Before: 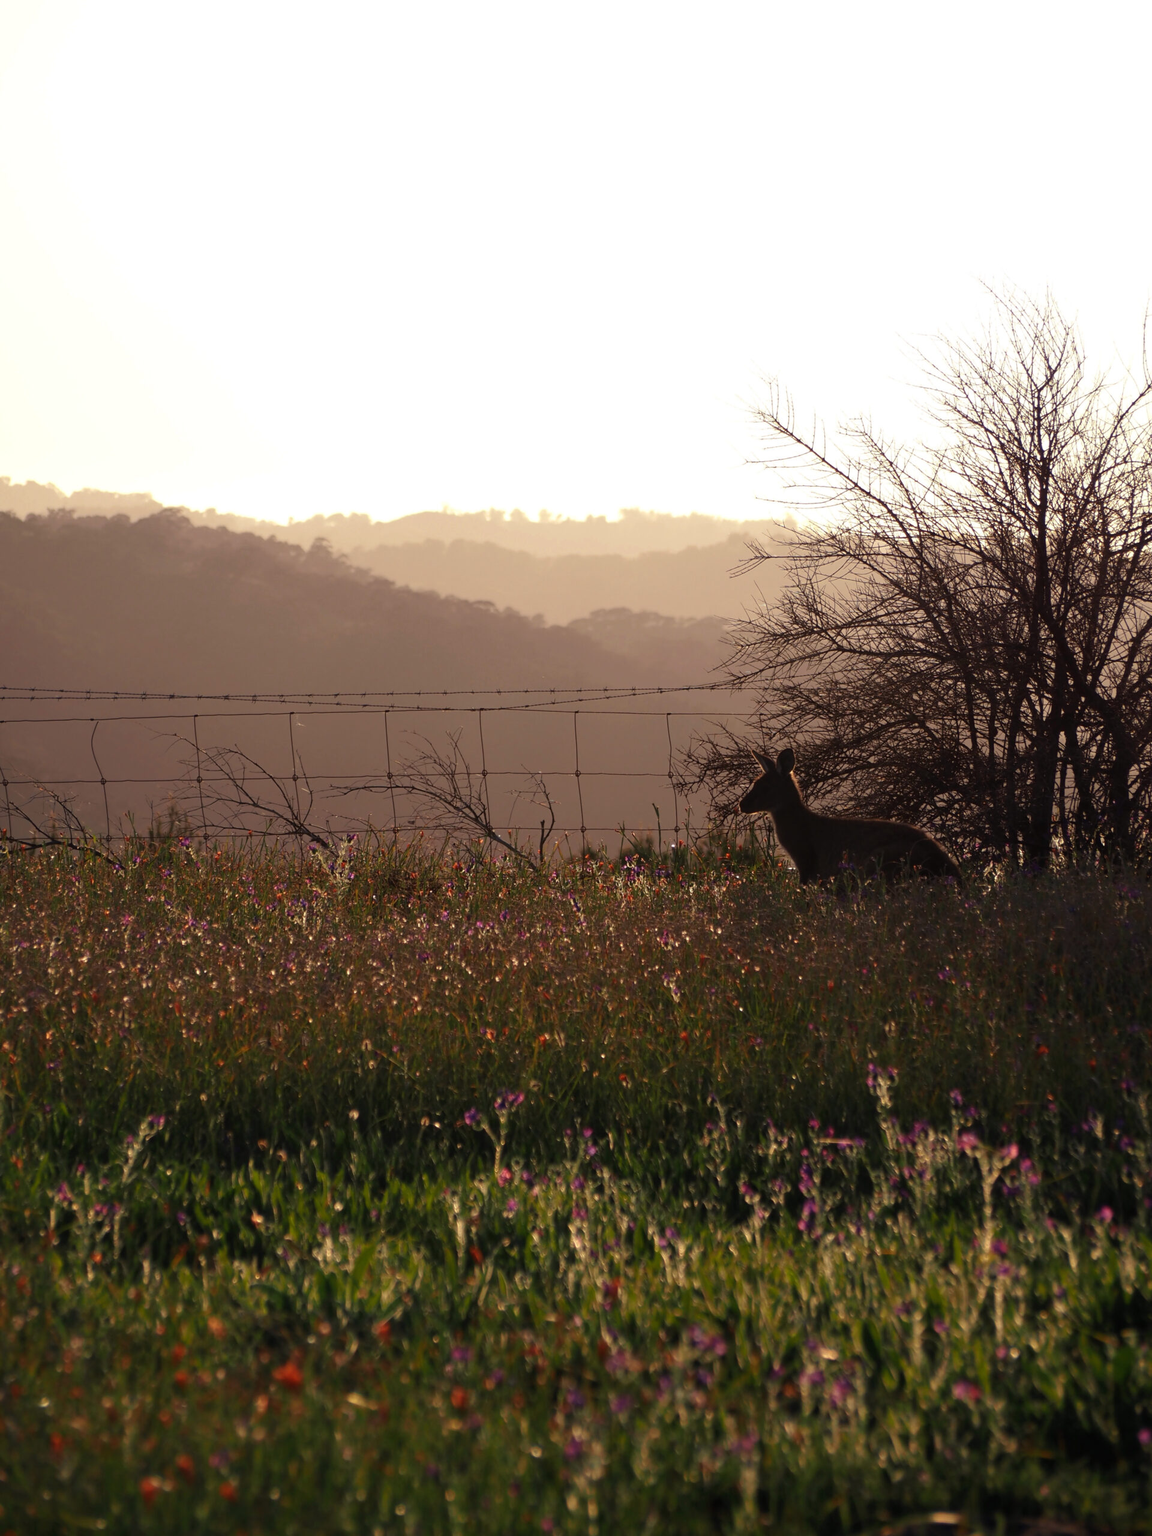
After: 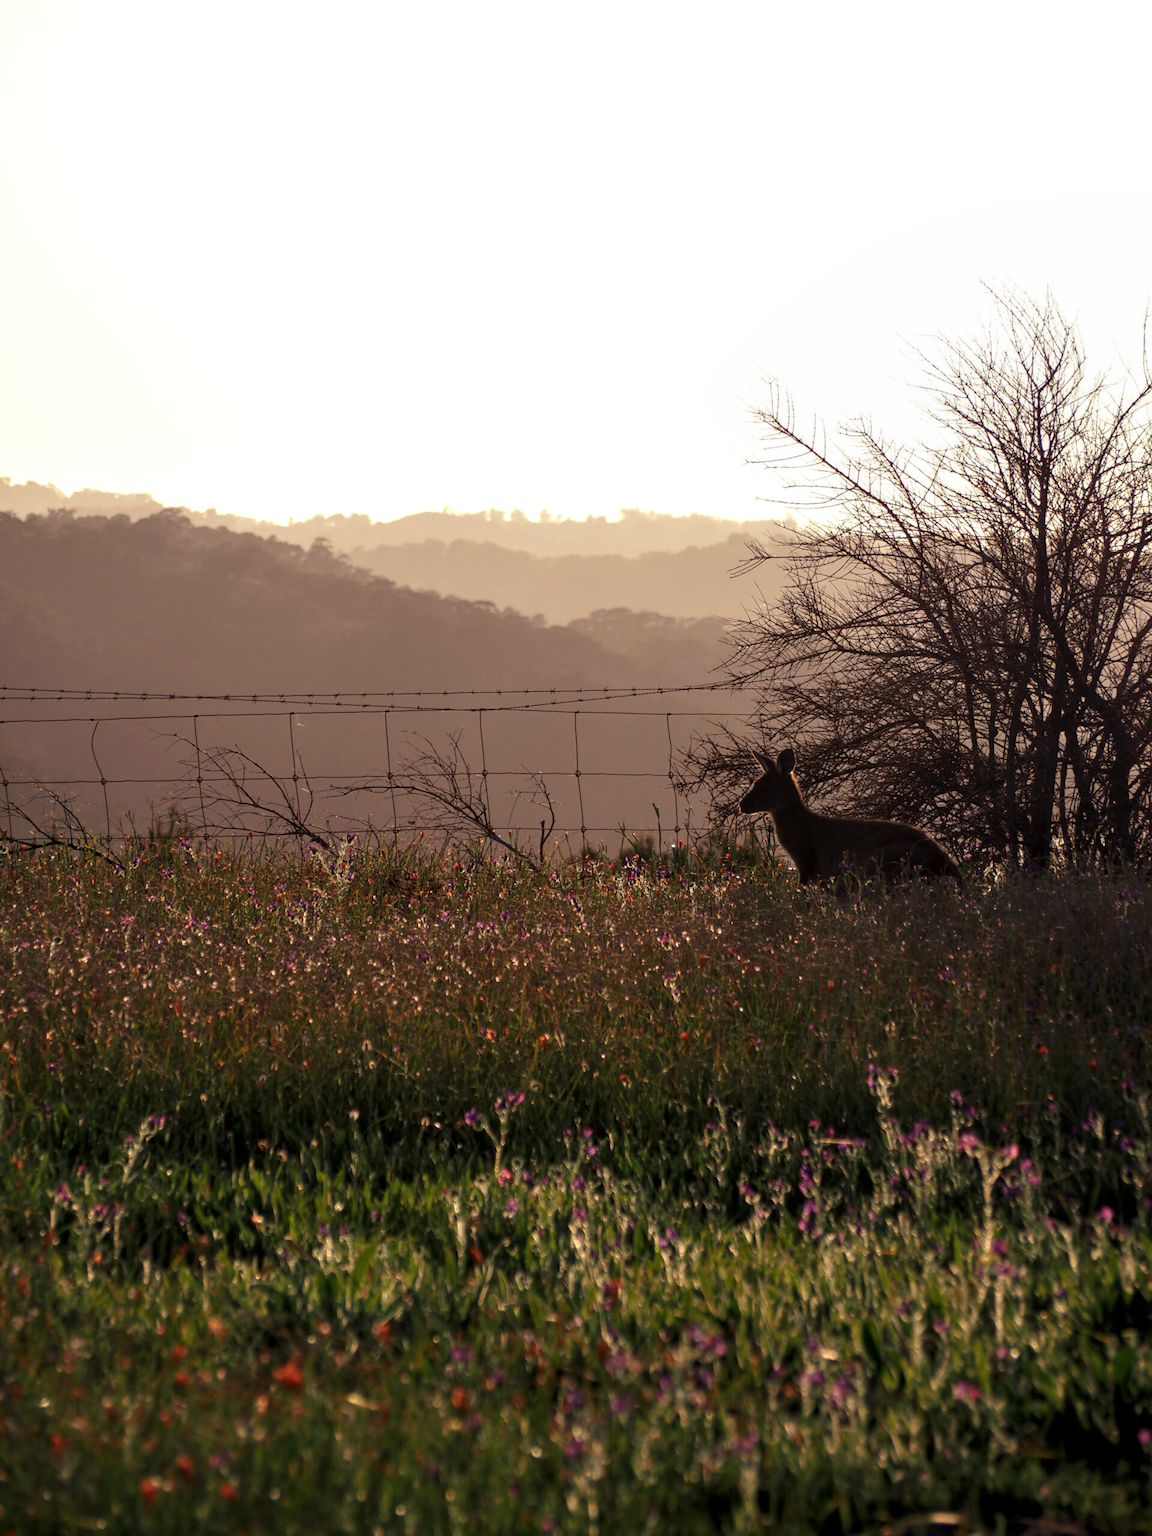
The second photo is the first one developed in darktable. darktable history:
local contrast: detail 130%
exposure: compensate highlight preservation false
